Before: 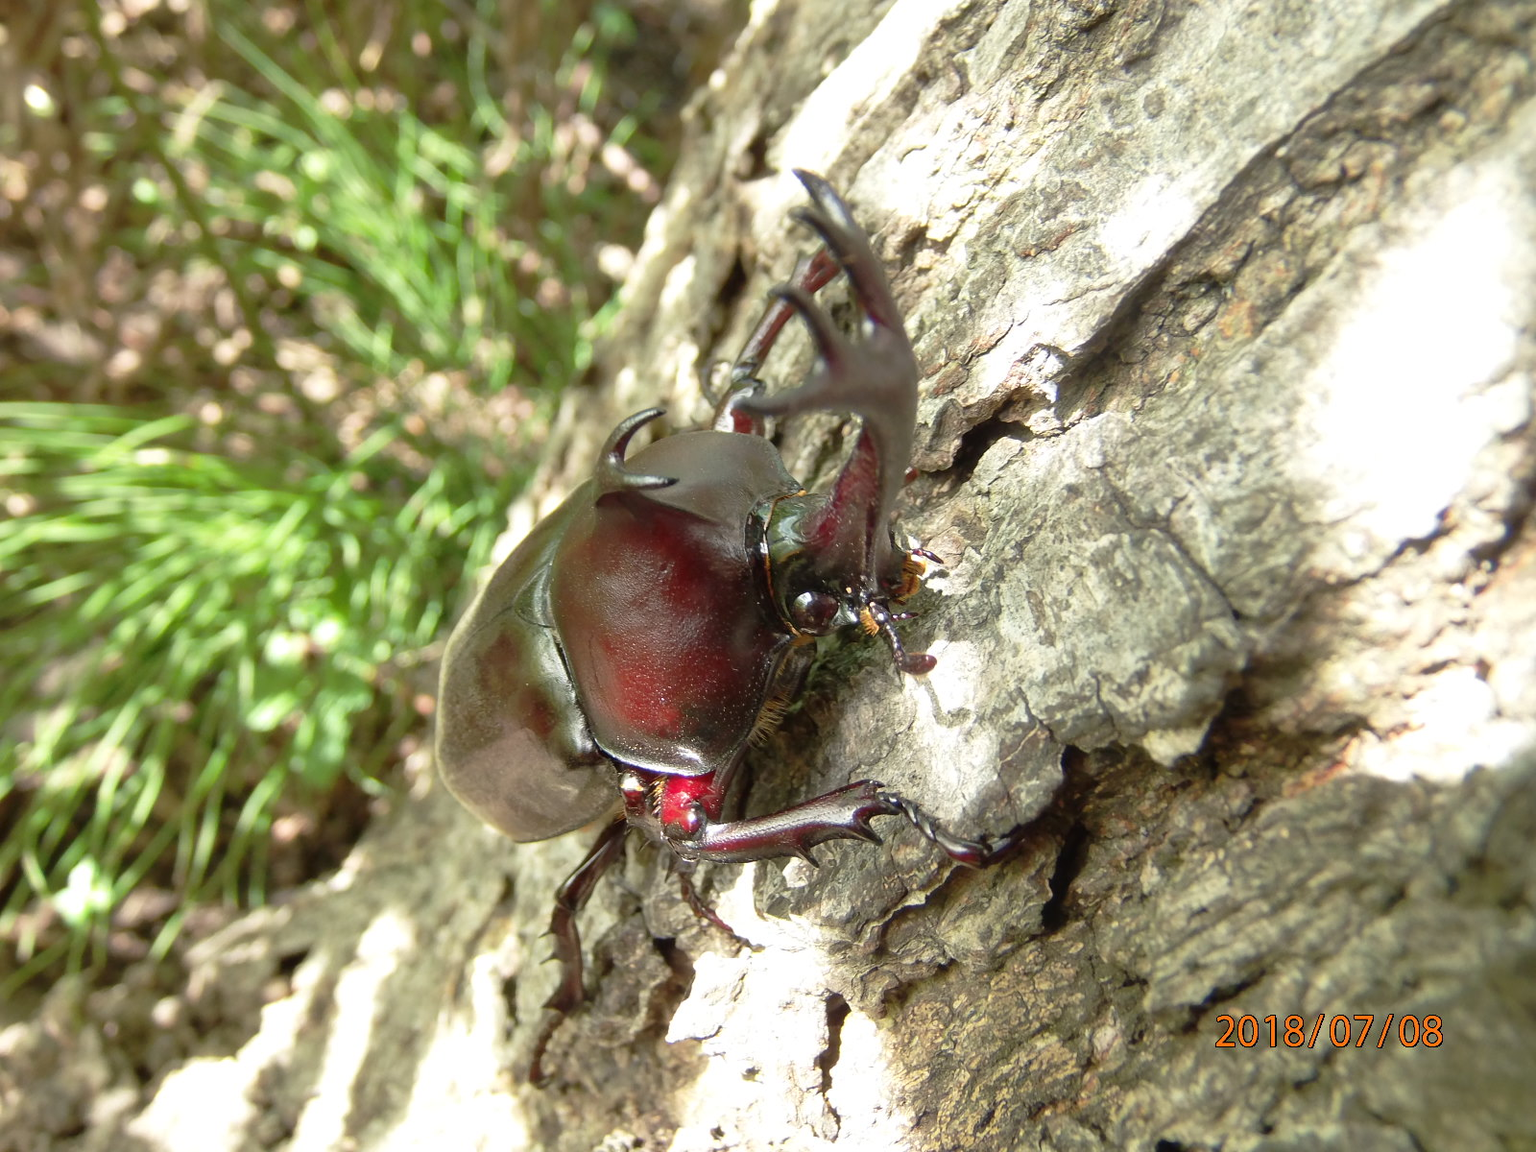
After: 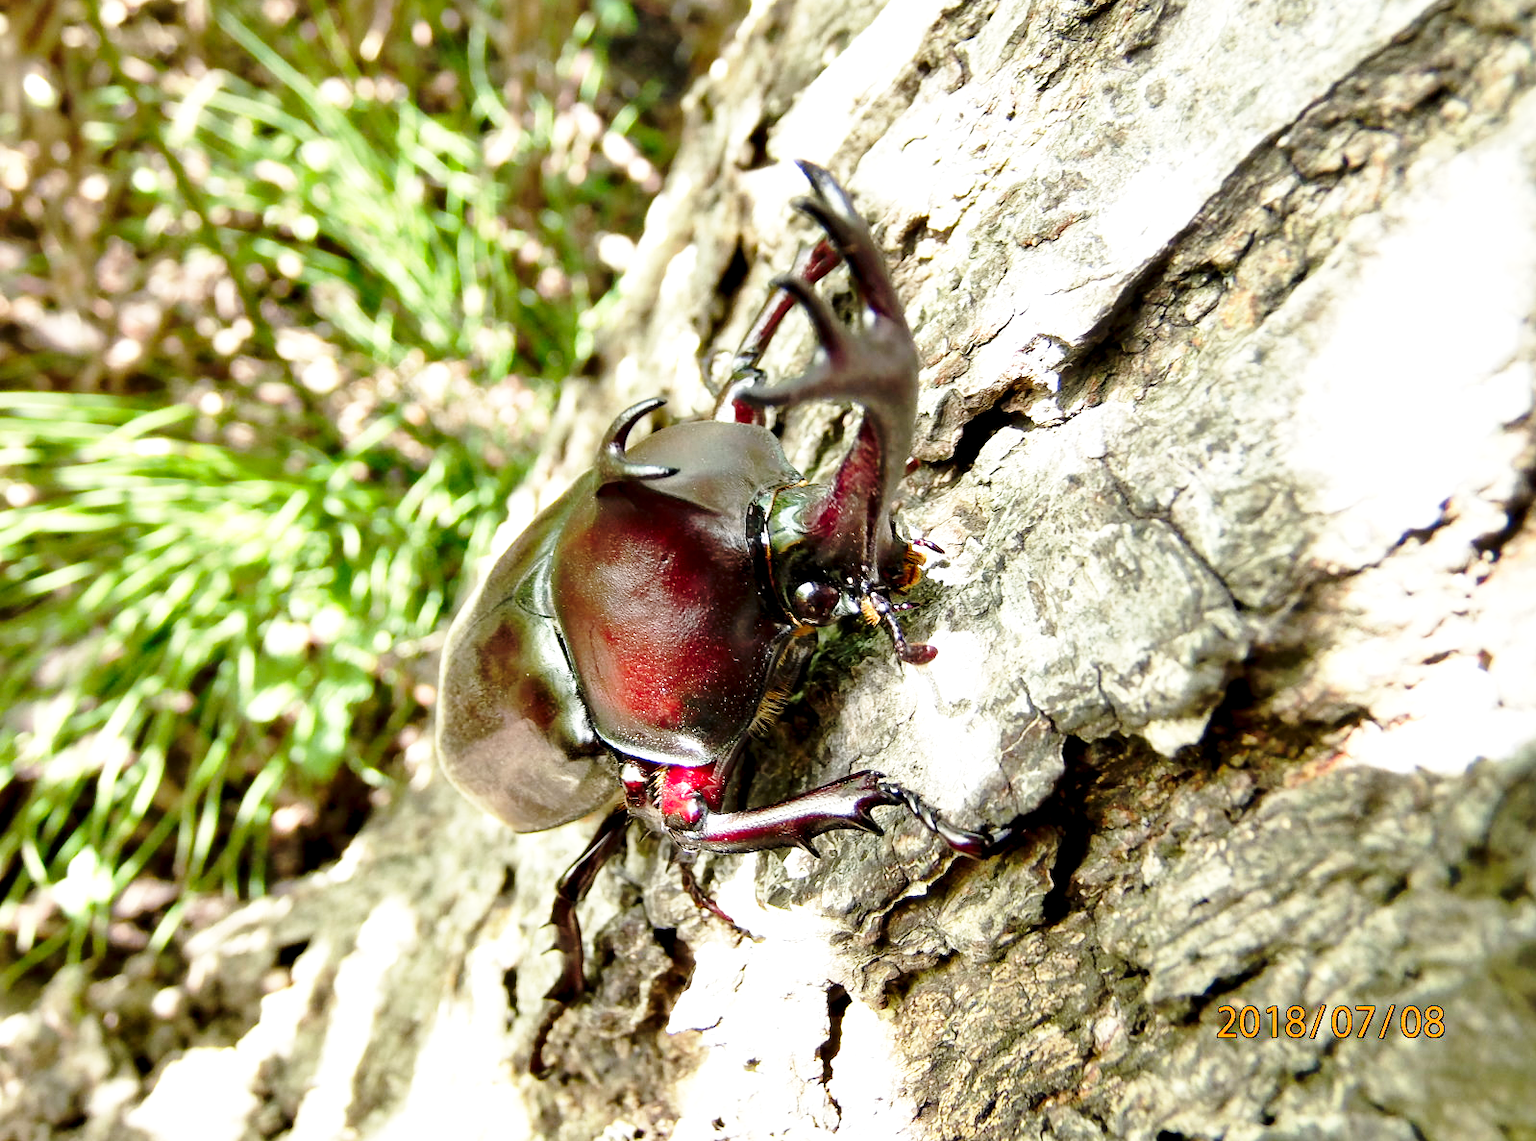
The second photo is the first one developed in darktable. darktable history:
base curve: curves: ch0 [(0, 0) (0.028, 0.03) (0.121, 0.232) (0.46, 0.748) (0.859, 0.968) (1, 1)], preserve colors none
crop: top 0.952%, right 0.074%
contrast equalizer: y [[0.6 ×6], [0.55 ×6], [0 ×6], [0 ×6], [0 ×6]]
